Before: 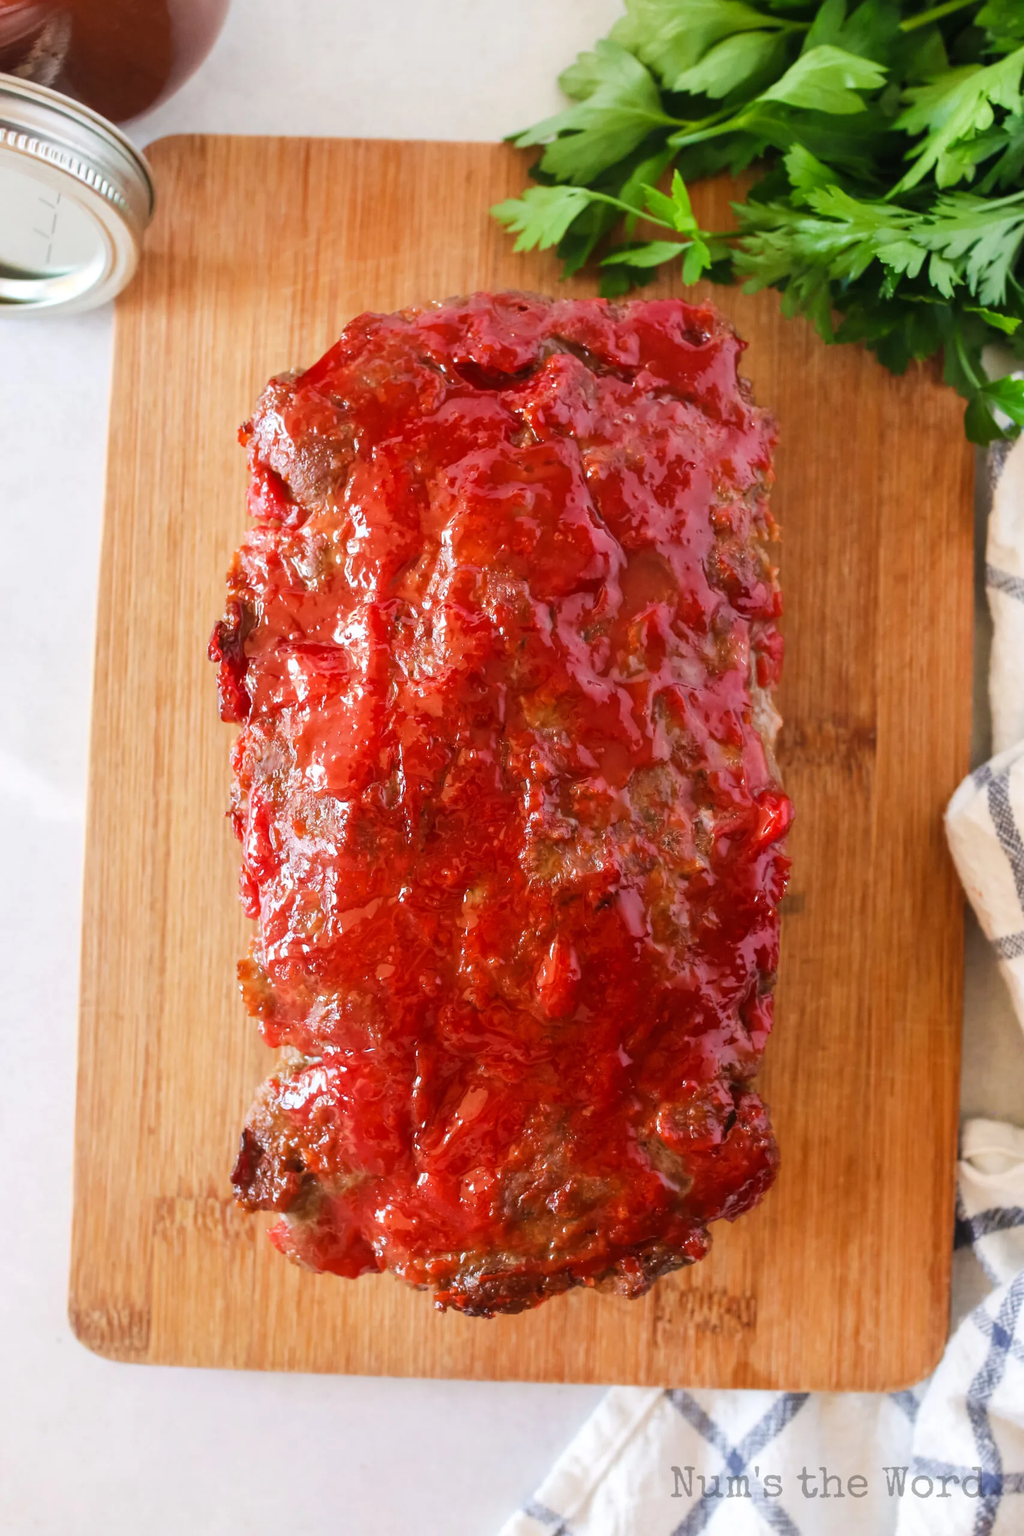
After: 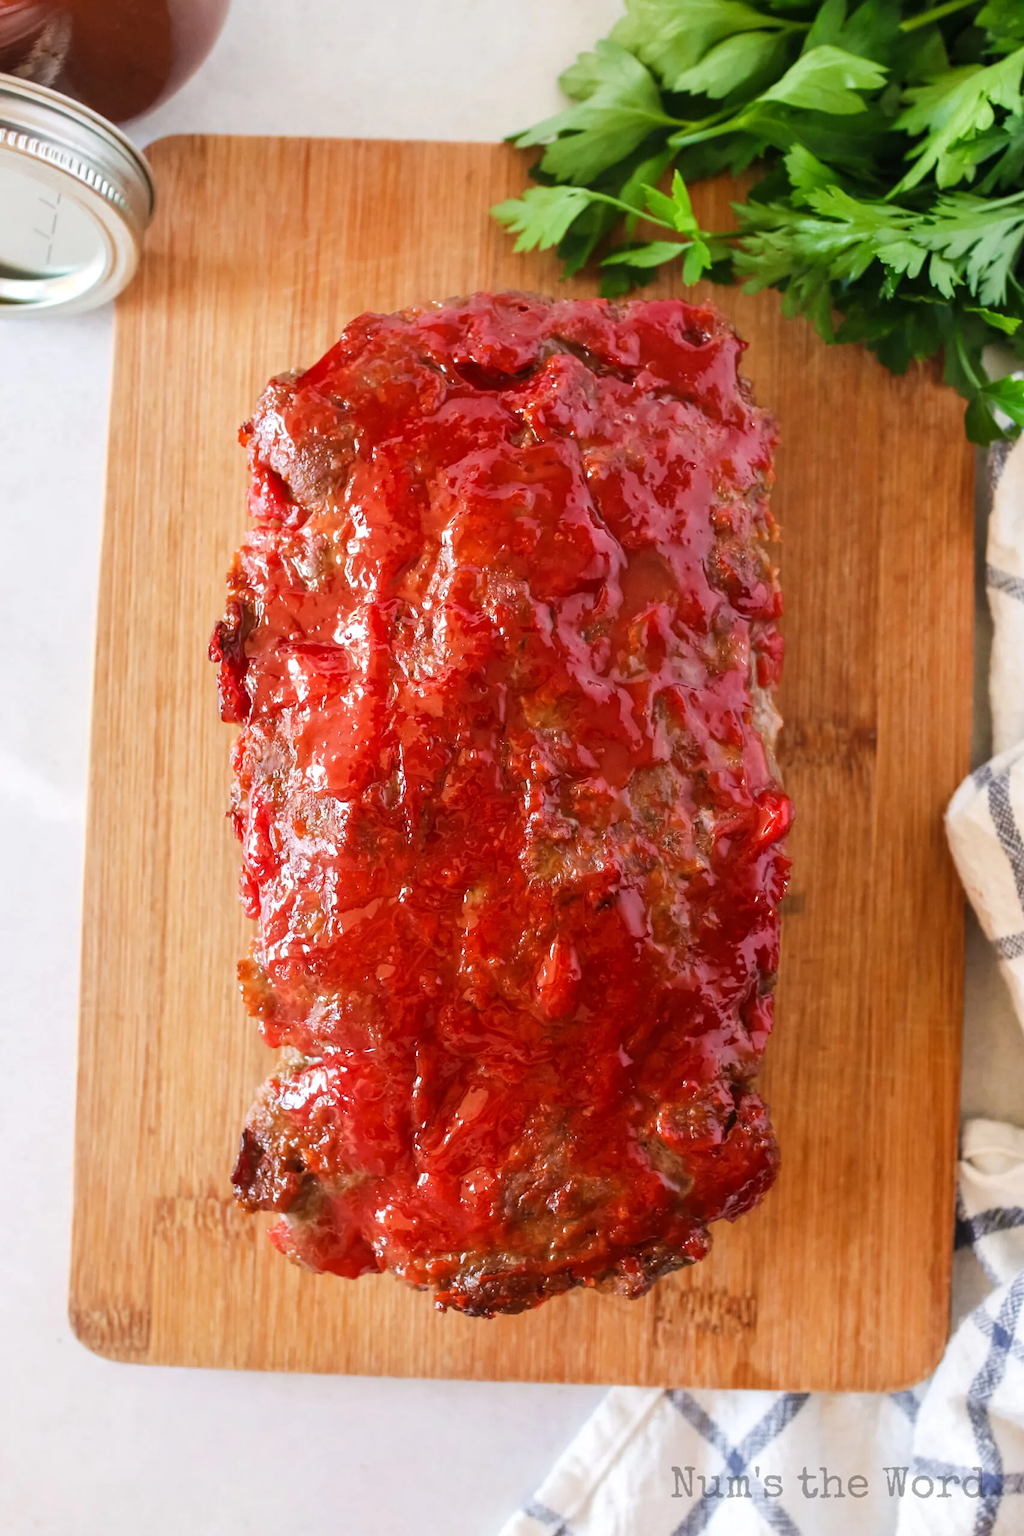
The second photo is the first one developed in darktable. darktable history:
contrast equalizer: y [[0.5, 0.502, 0.506, 0.511, 0.52, 0.537], [0.5 ×6], [0.505, 0.509, 0.518, 0.534, 0.553, 0.561], [0 ×6], [0 ×6]]
tone equalizer: on, module defaults
